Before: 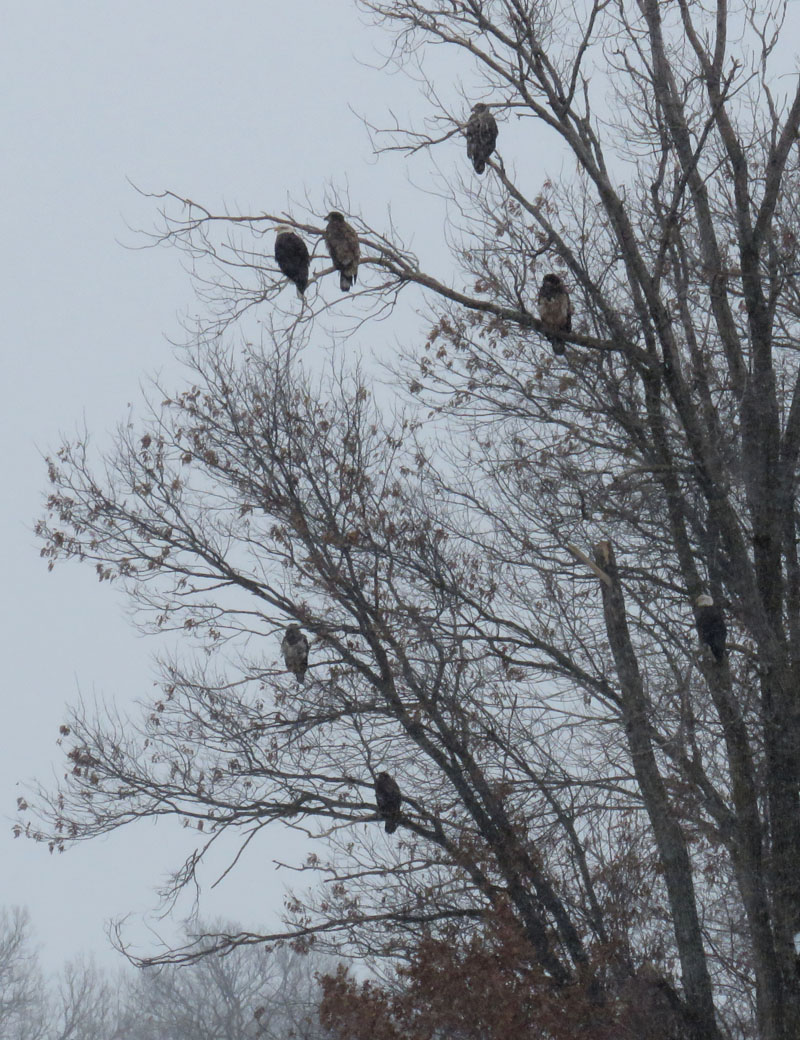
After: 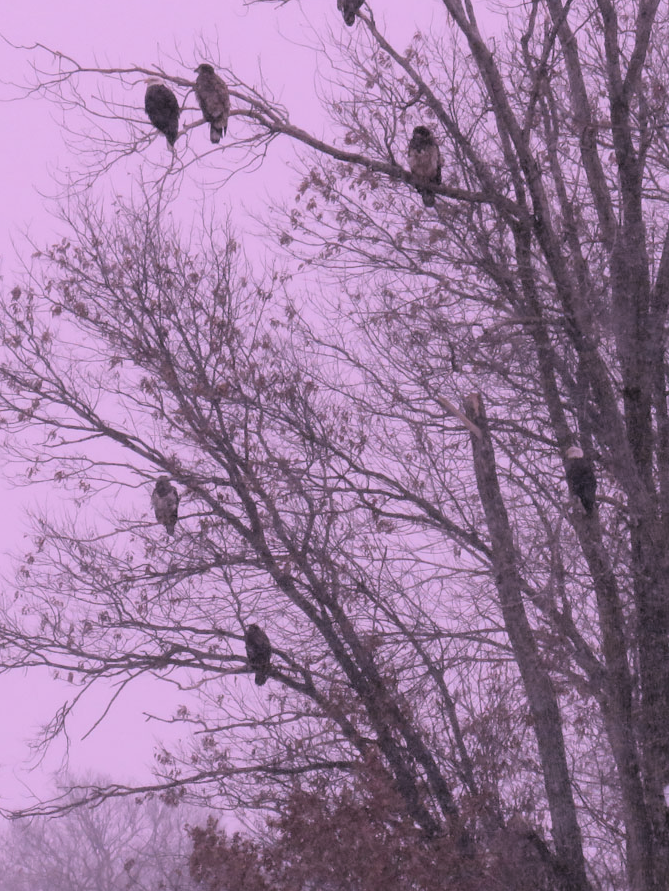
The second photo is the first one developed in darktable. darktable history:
contrast brightness saturation: brightness 0.184, saturation -0.519
color correction: highlights a* 19.07, highlights b* -12.13, saturation 1.66
exposure: exposure -0.043 EV, compensate exposure bias true, compensate highlight preservation false
crop: left 16.307%, top 14.268%
